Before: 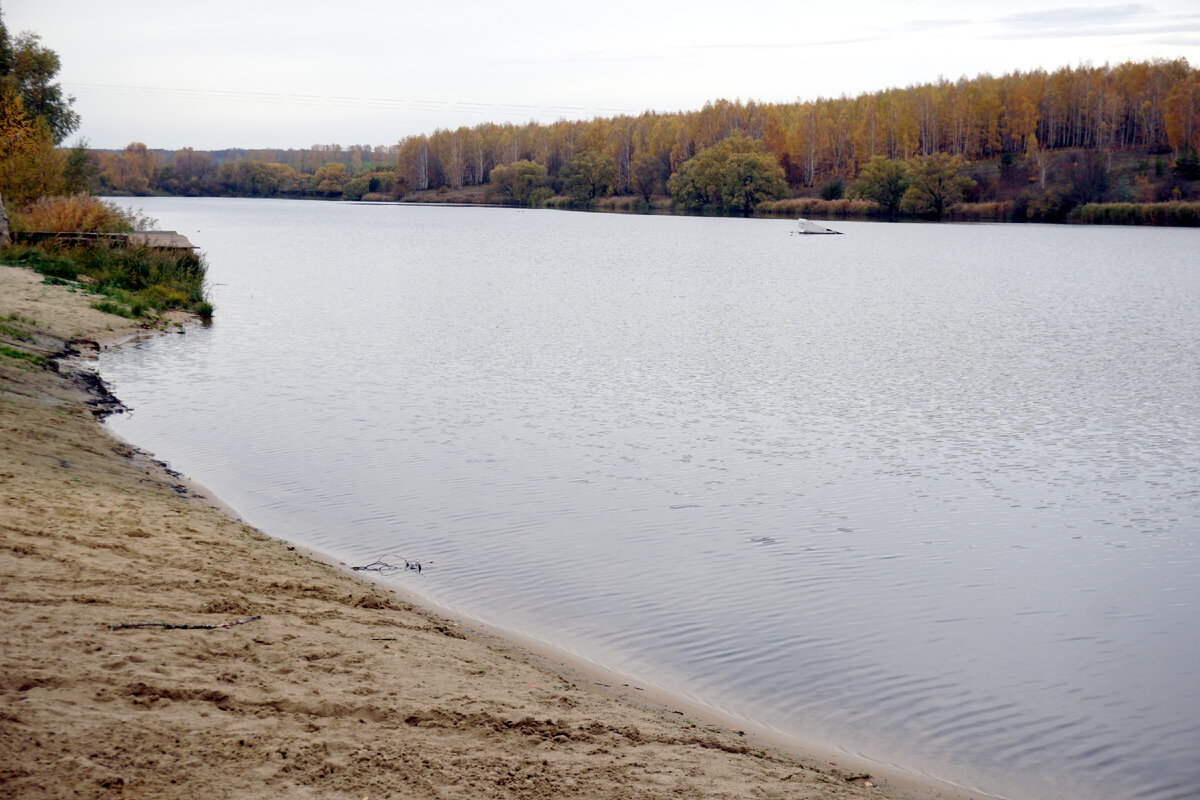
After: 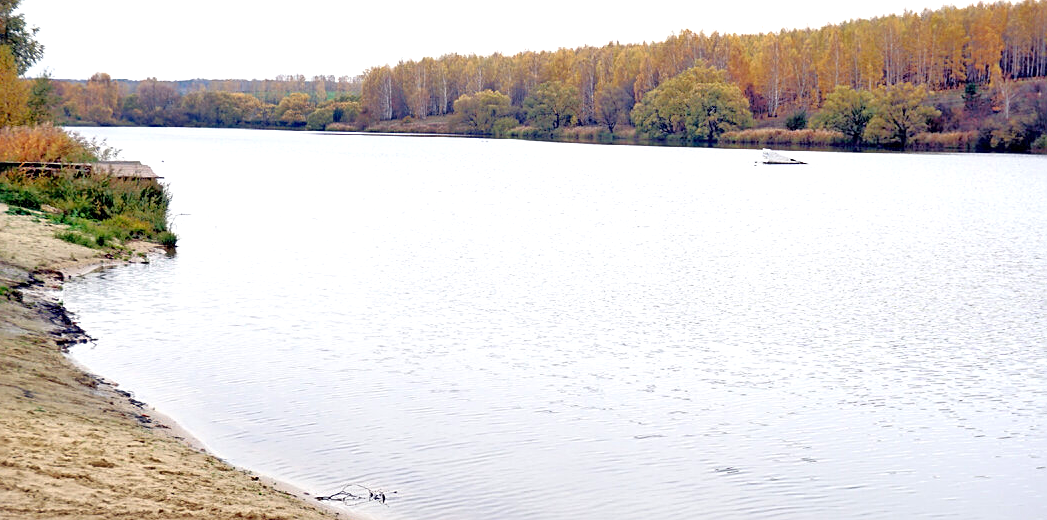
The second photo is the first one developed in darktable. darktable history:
crop: left 3.029%, top 8.833%, right 9.651%, bottom 26.064%
sharpen: on, module defaults
contrast brightness saturation: contrast 0.097, brightness 0.012, saturation 0.017
tone equalizer: -7 EV 0.165 EV, -6 EV 0.631 EV, -5 EV 1.18 EV, -4 EV 1.35 EV, -3 EV 1.17 EV, -2 EV 0.6 EV, -1 EV 0.154 EV
exposure: black level correction 0, exposure 0.693 EV, compensate highlight preservation false
